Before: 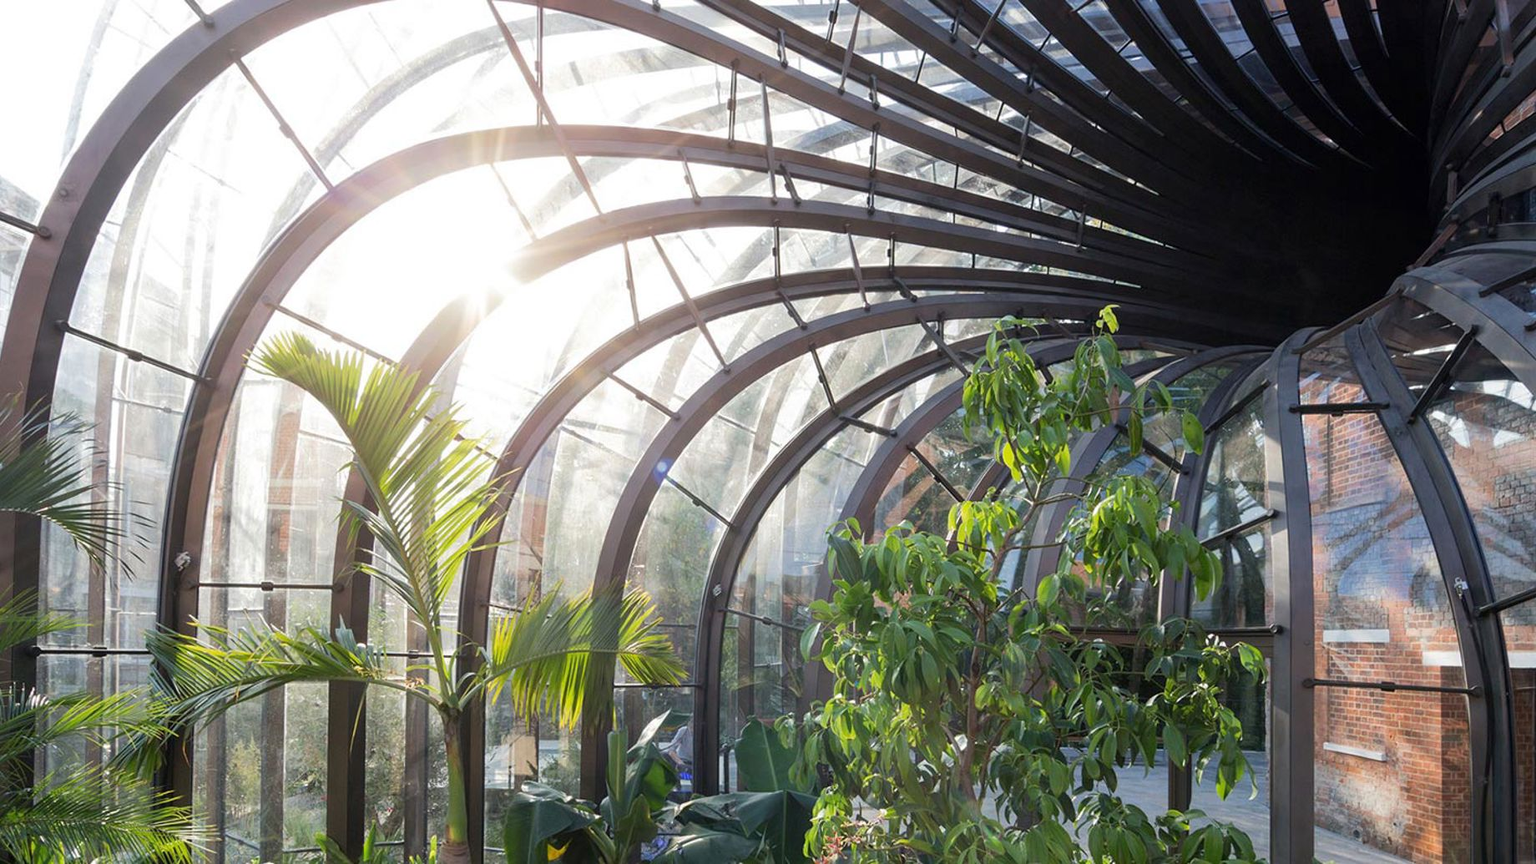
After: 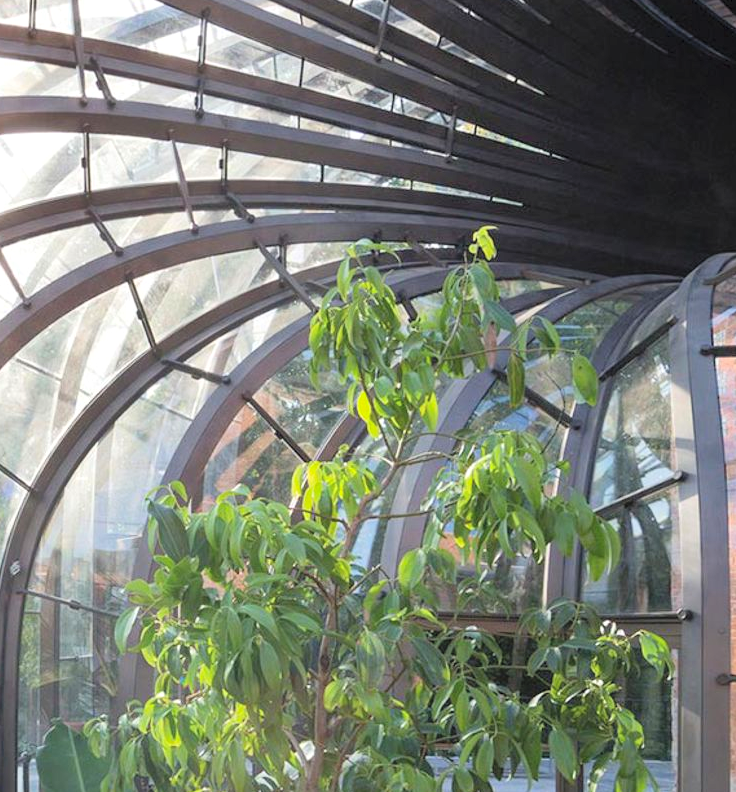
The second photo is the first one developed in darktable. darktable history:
crop: left 45.884%, top 13.507%, right 14.116%, bottom 9.952%
shadows and highlights: shadows 12.96, white point adjustment 1.14, soften with gaussian
contrast brightness saturation: contrast 0.105, brightness 0.3, saturation 0.149
